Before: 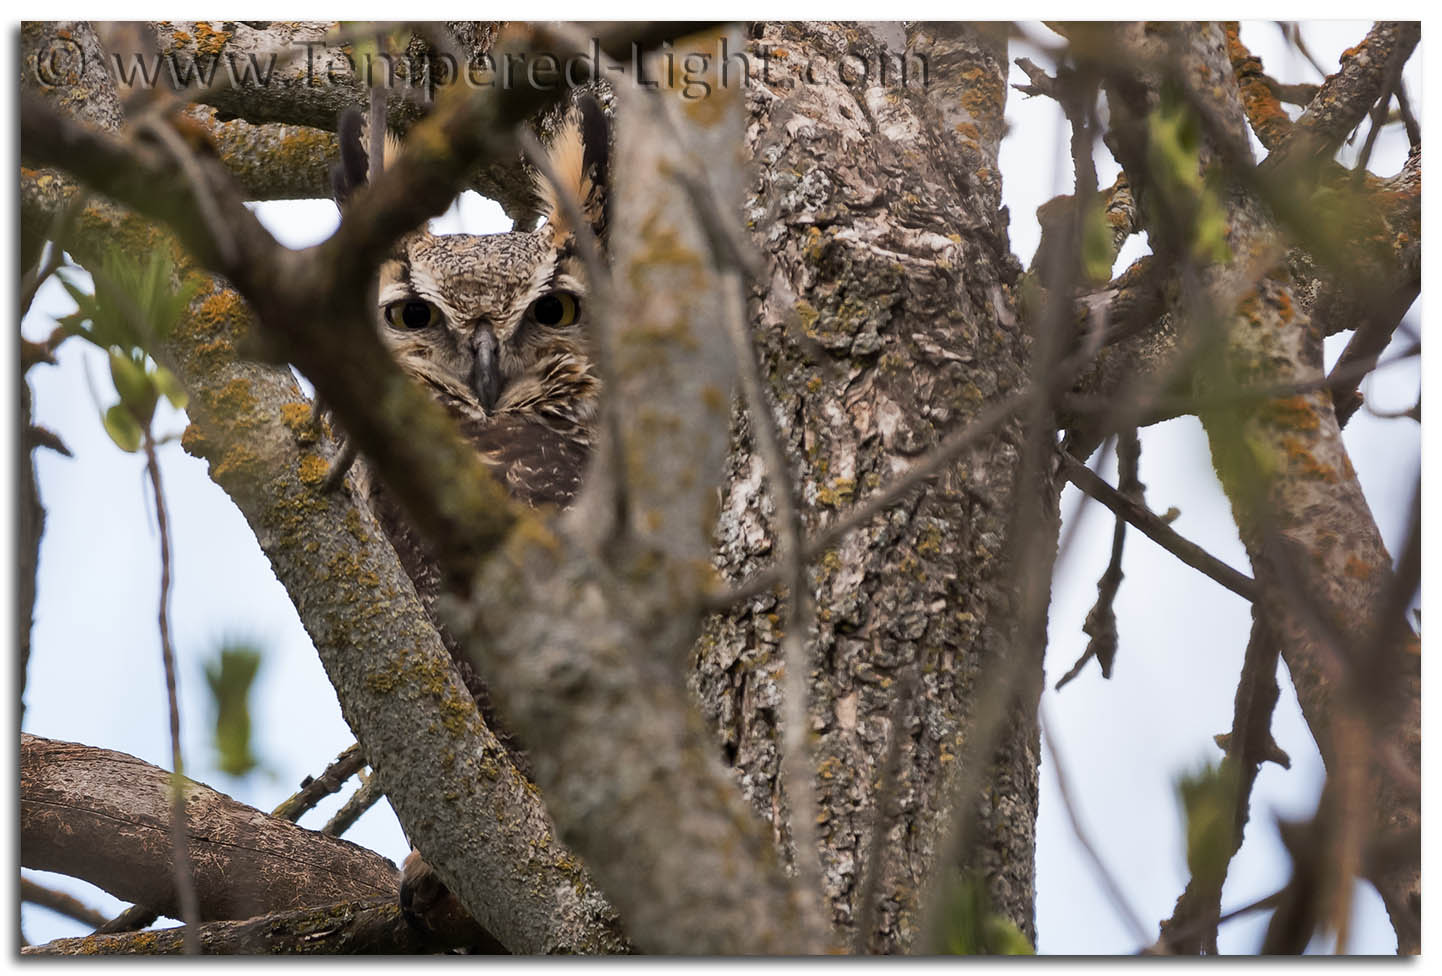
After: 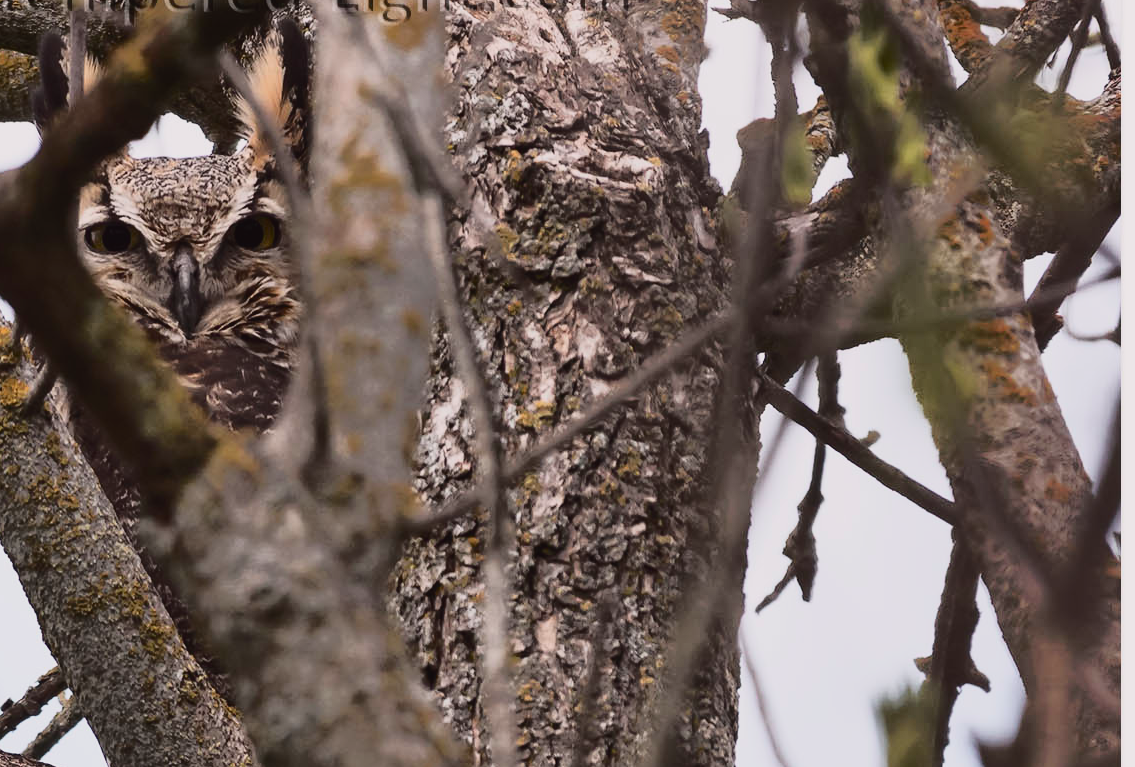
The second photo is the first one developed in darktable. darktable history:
crop and rotate: left 20.846%, top 8.021%, right 0.402%, bottom 13.374%
tone curve: curves: ch0 [(0, 0.032) (0.094, 0.08) (0.265, 0.208) (0.41, 0.417) (0.498, 0.496) (0.638, 0.673) (0.819, 0.841) (0.96, 0.899)]; ch1 [(0, 0) (0.161, 0.092) (0.37, 0.302) (0.417, 0.434) (0.495, 0.504) (0.576, 0.589) (0.725, 0.765) (1, 1)]; ch2 [(0, 0) (0.352, 0.403) (0.45, 0.469) (0.521, 0.515) (0.59, 0.579) (1, 1)], color space Lab, independent channels, preserve colors none
